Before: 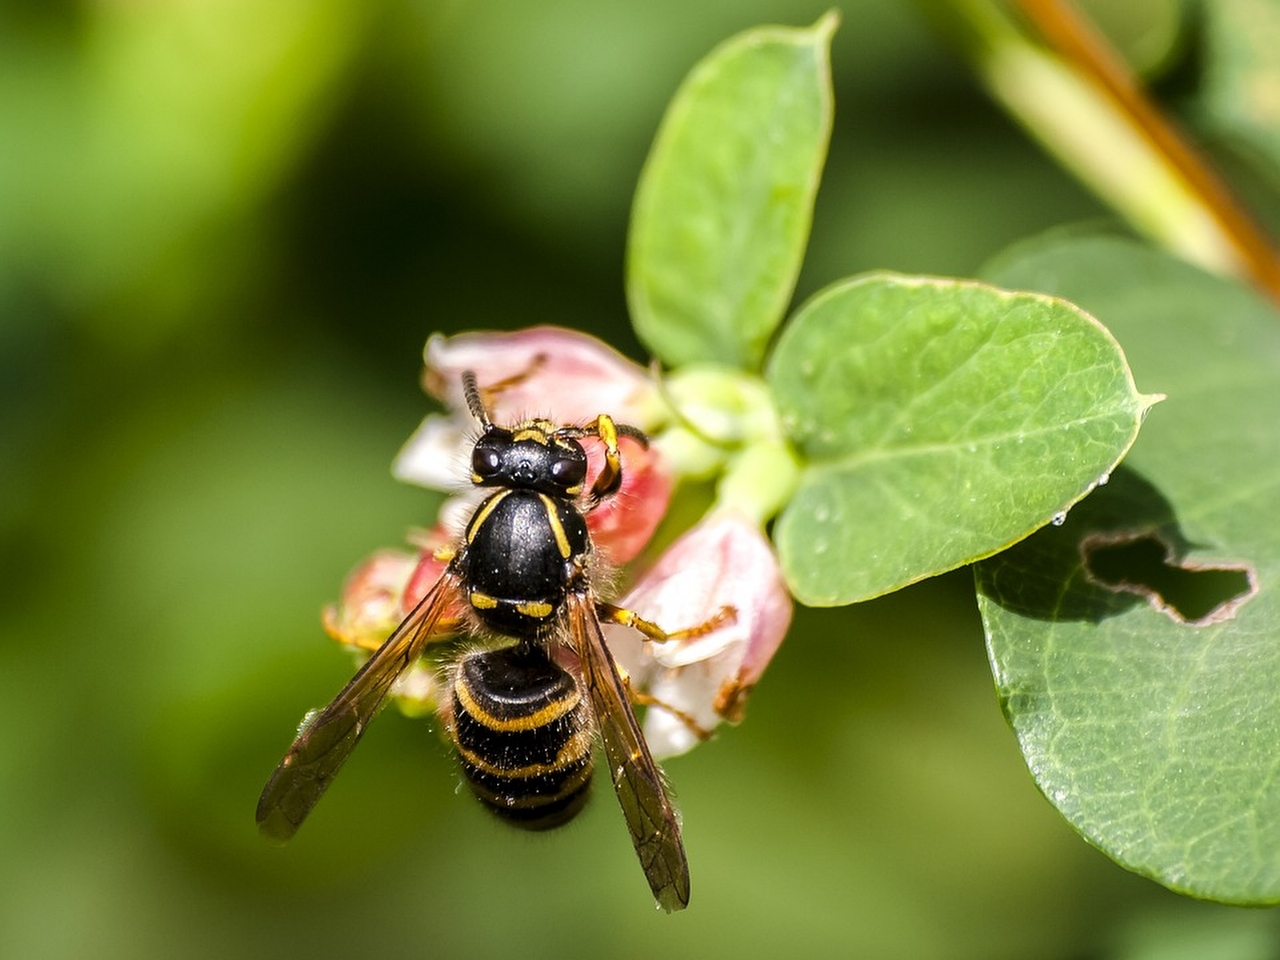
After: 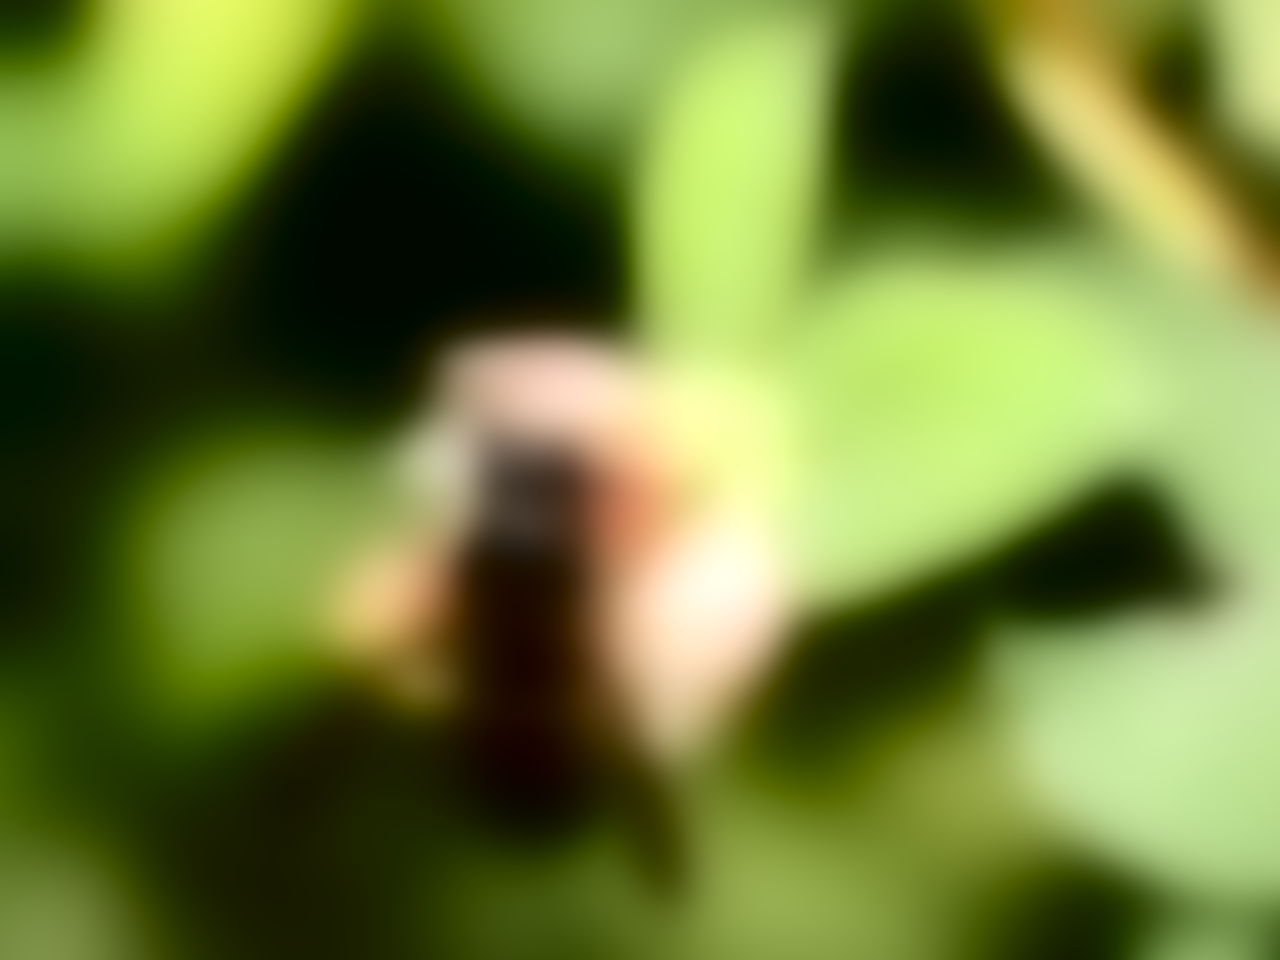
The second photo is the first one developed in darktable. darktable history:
lowpass: radius 31.92, contrast 1.72, brightness -0.98, saturation 0.94
sharpen: radius 1.864, amount 0.398, threshold 1.271
exposure: black level correction 0, exposure 0.5 EV, compensate exposure bias true, compensate highlight preservation false
